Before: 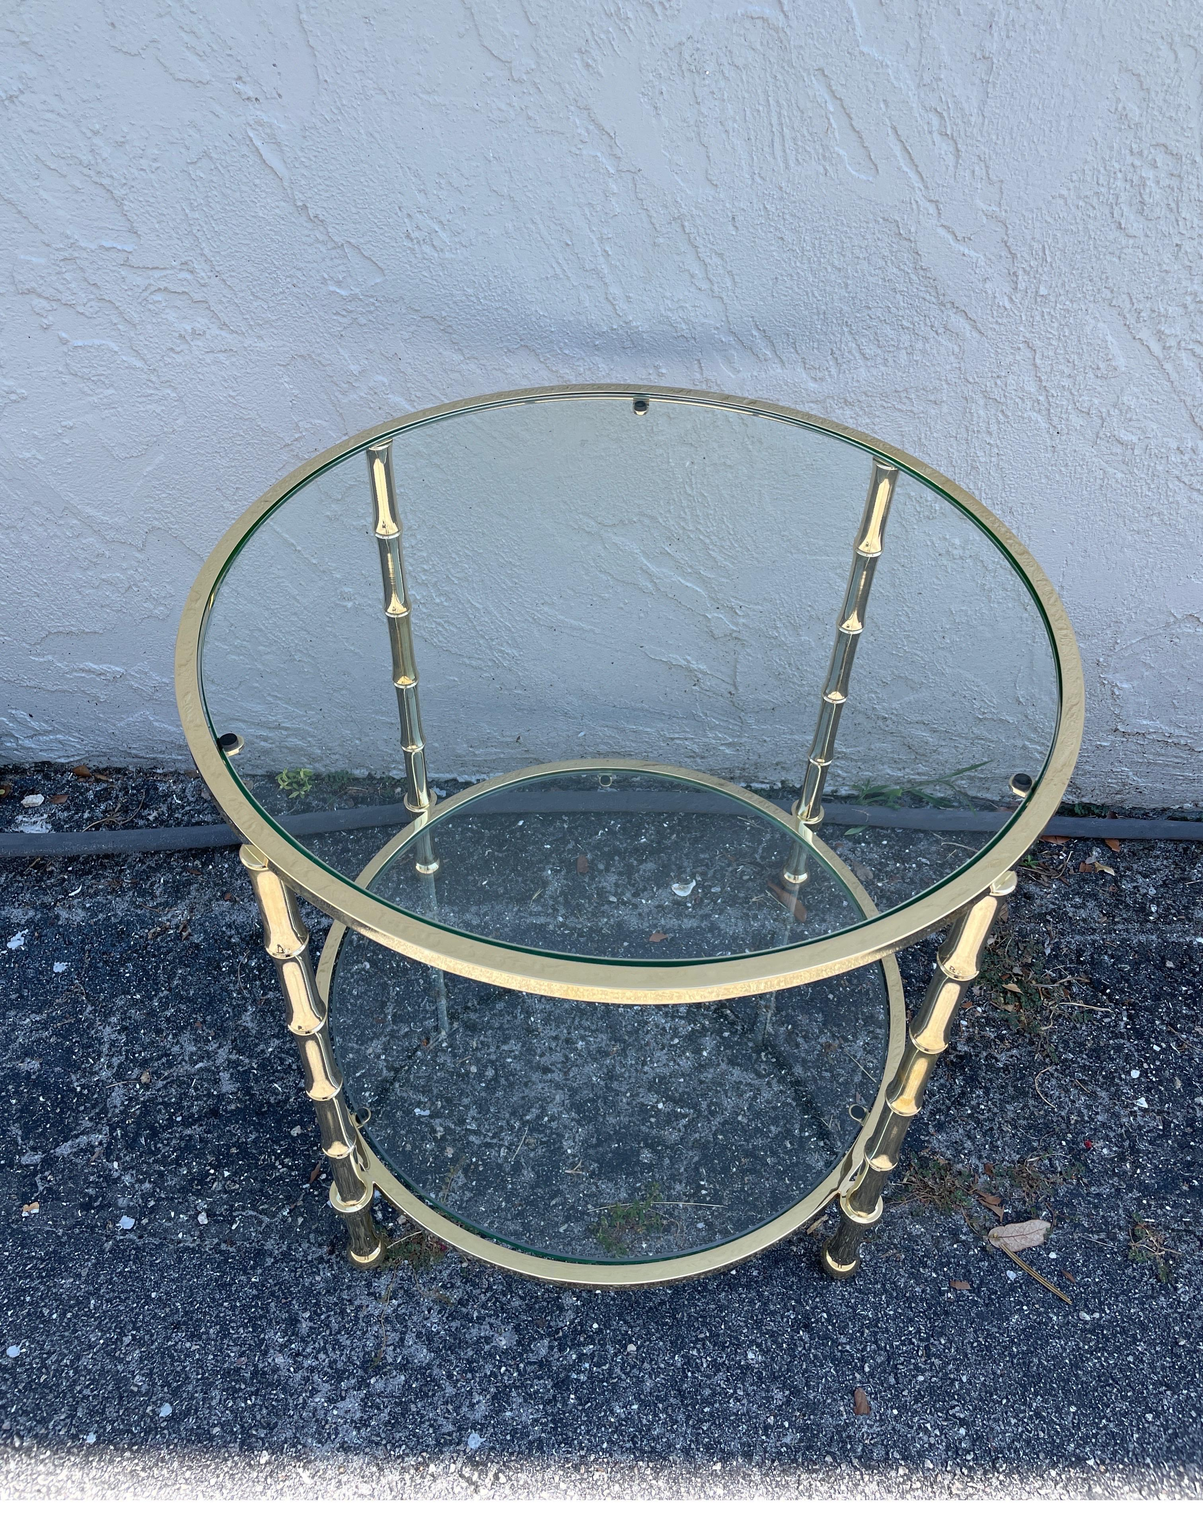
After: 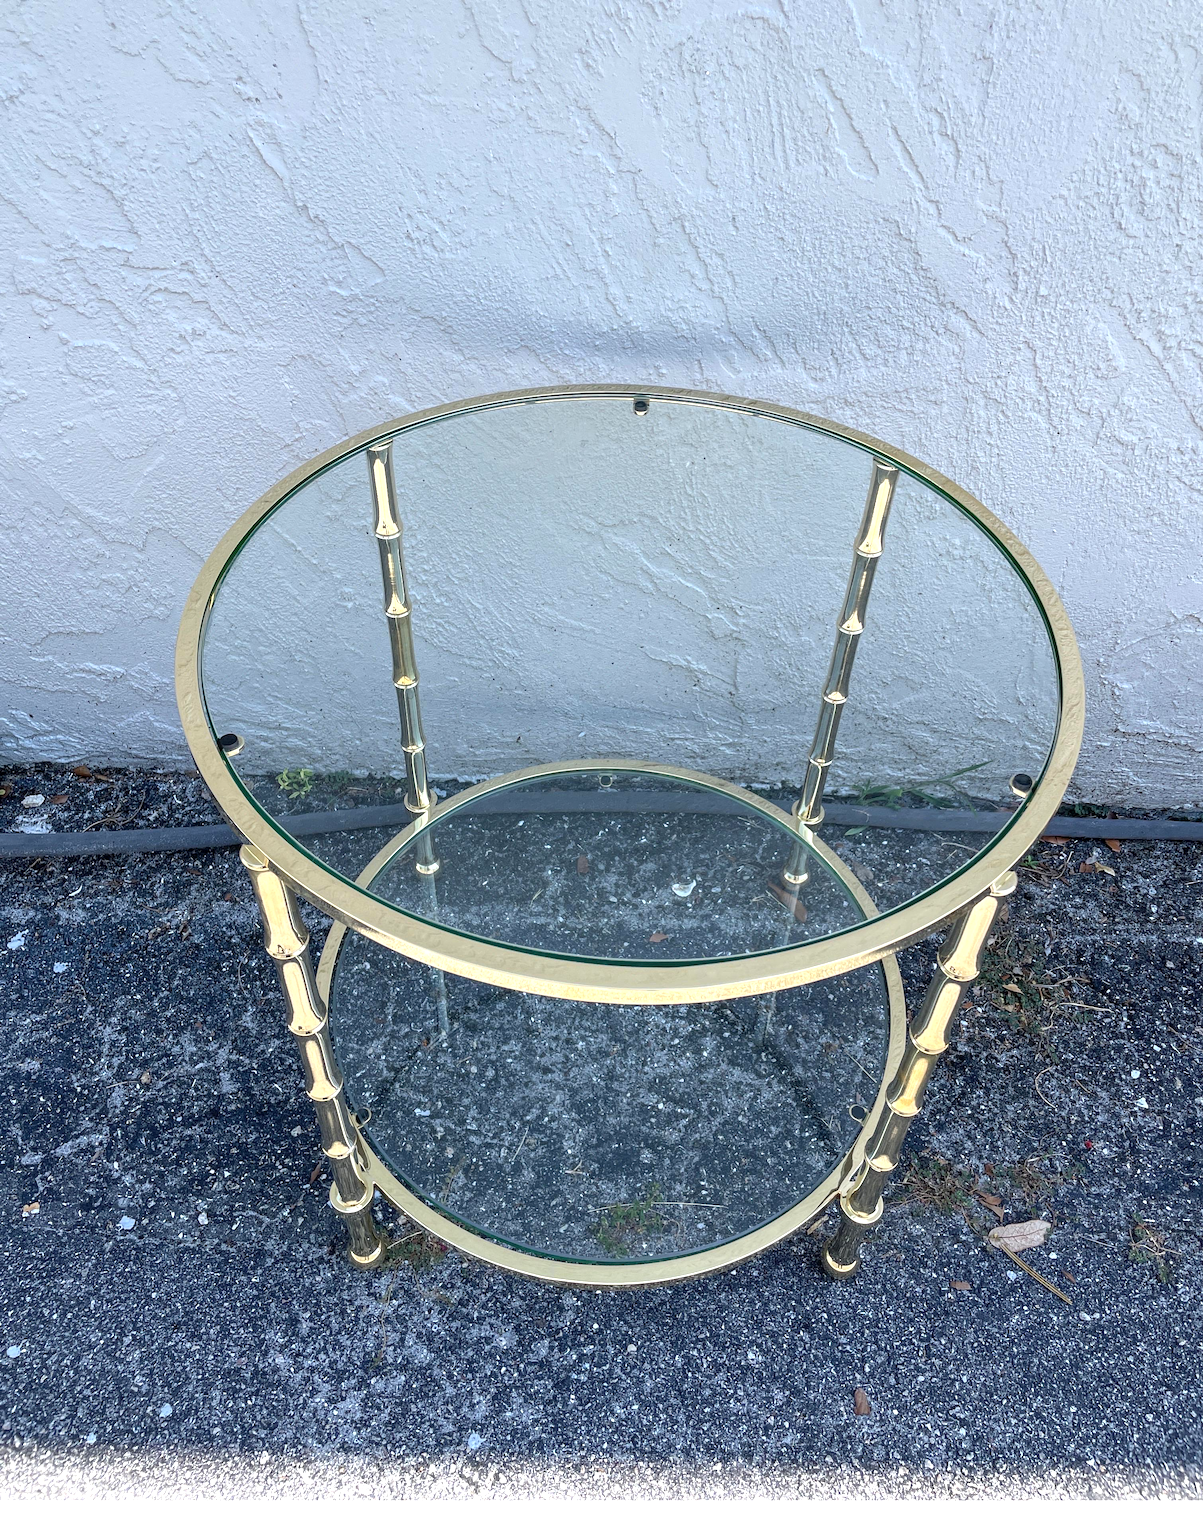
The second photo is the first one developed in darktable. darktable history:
exposure: black level correction 0, exposure 0.398 EV, compensate exposure bias true, compensate highlight preservation false
local contrast: on, module defaults
